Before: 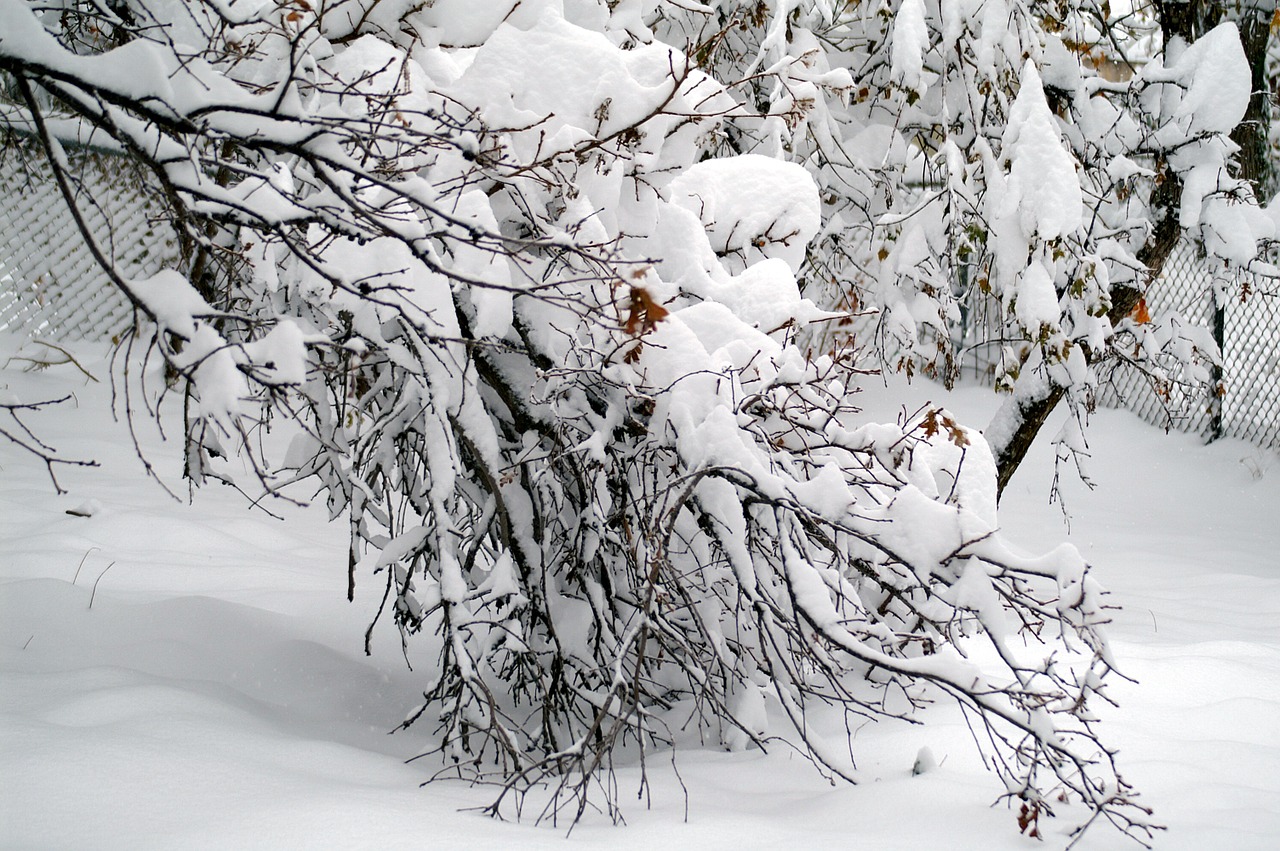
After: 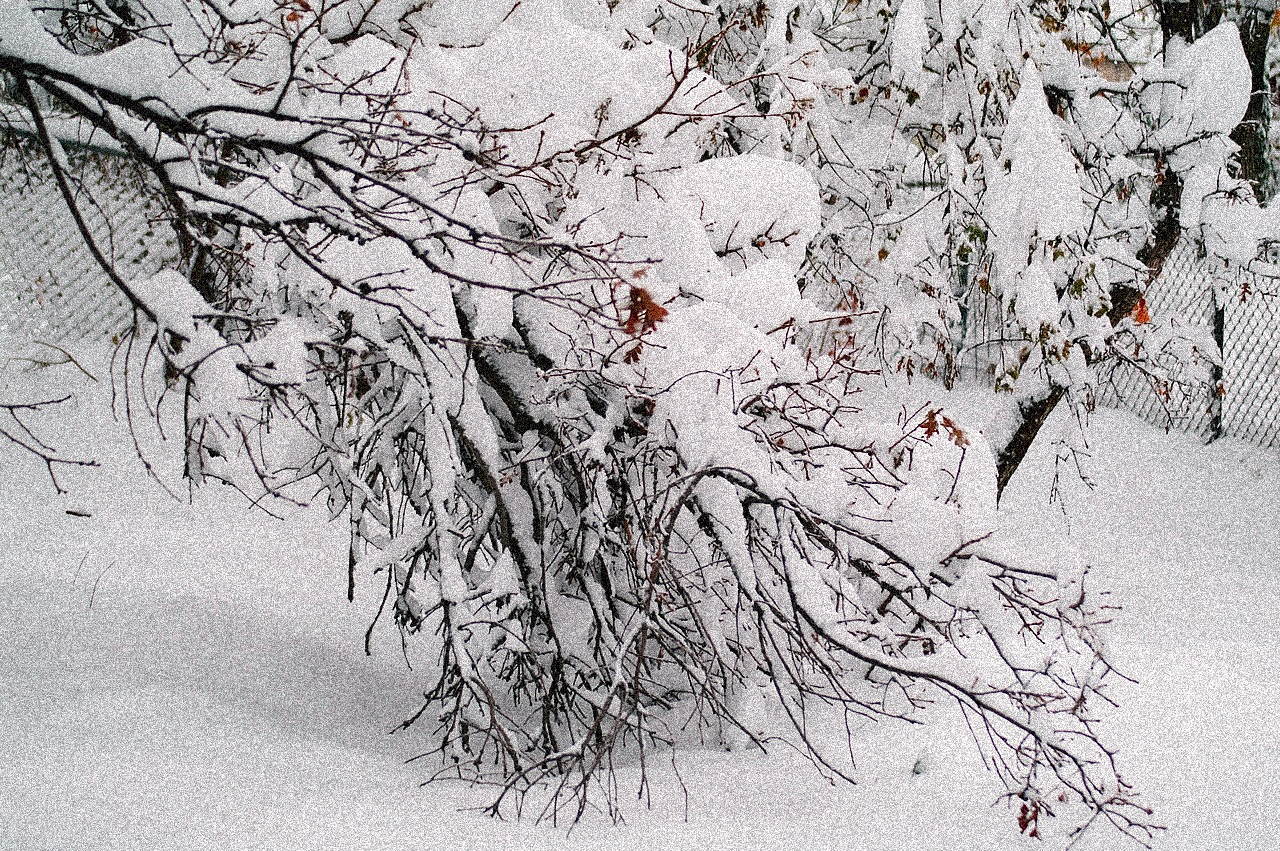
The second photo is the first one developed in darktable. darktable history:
tone curve: curves: ch0 [(0, 0.023) (0.184, 0.168) (0.491, 0.519) (0.748, 0.765) (1, 0.919)]; ch1 [(0, 0) (0.179, 0.173) (0.322, 0.32) (0.424, 0.424) (0.496, 0.501) (0.563, 0.586) (0.761, 0.803) (1, 1)]; ch2 [(0, 0) (0.434, 0.447) (0.483, 0.487) (0.557, 0.541) (0.697, 0.68) (1, 1)], color space Lab, independent channels, preserve colors none
grain: coarseness 3.75 ISO, strength 100%, mid-tones bias 0%
sharpen: radius 1
